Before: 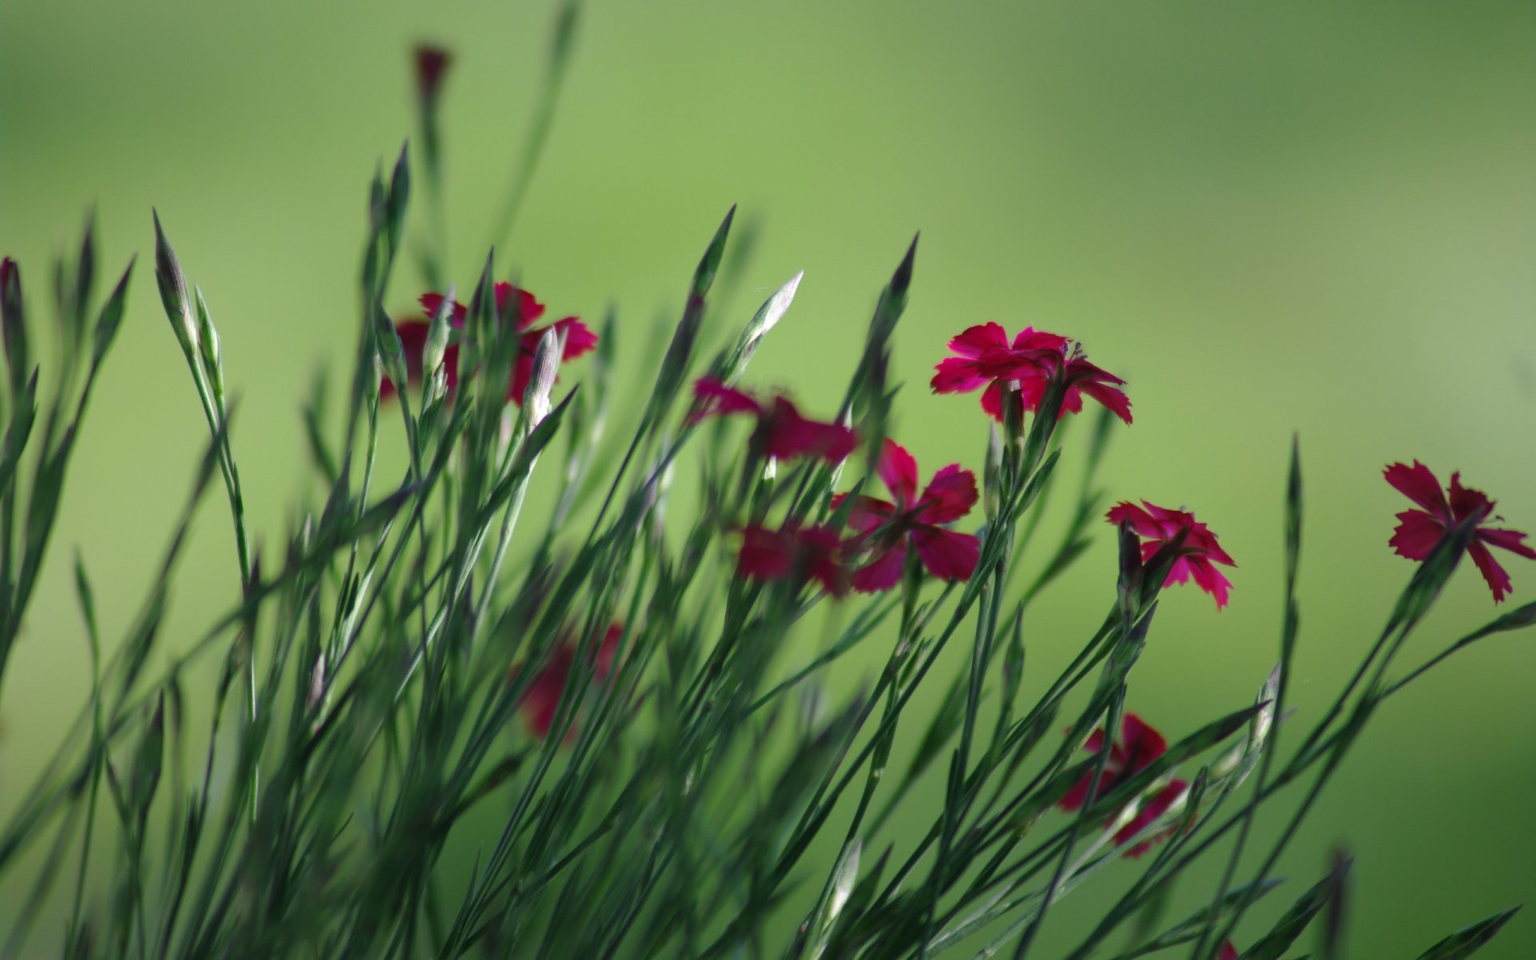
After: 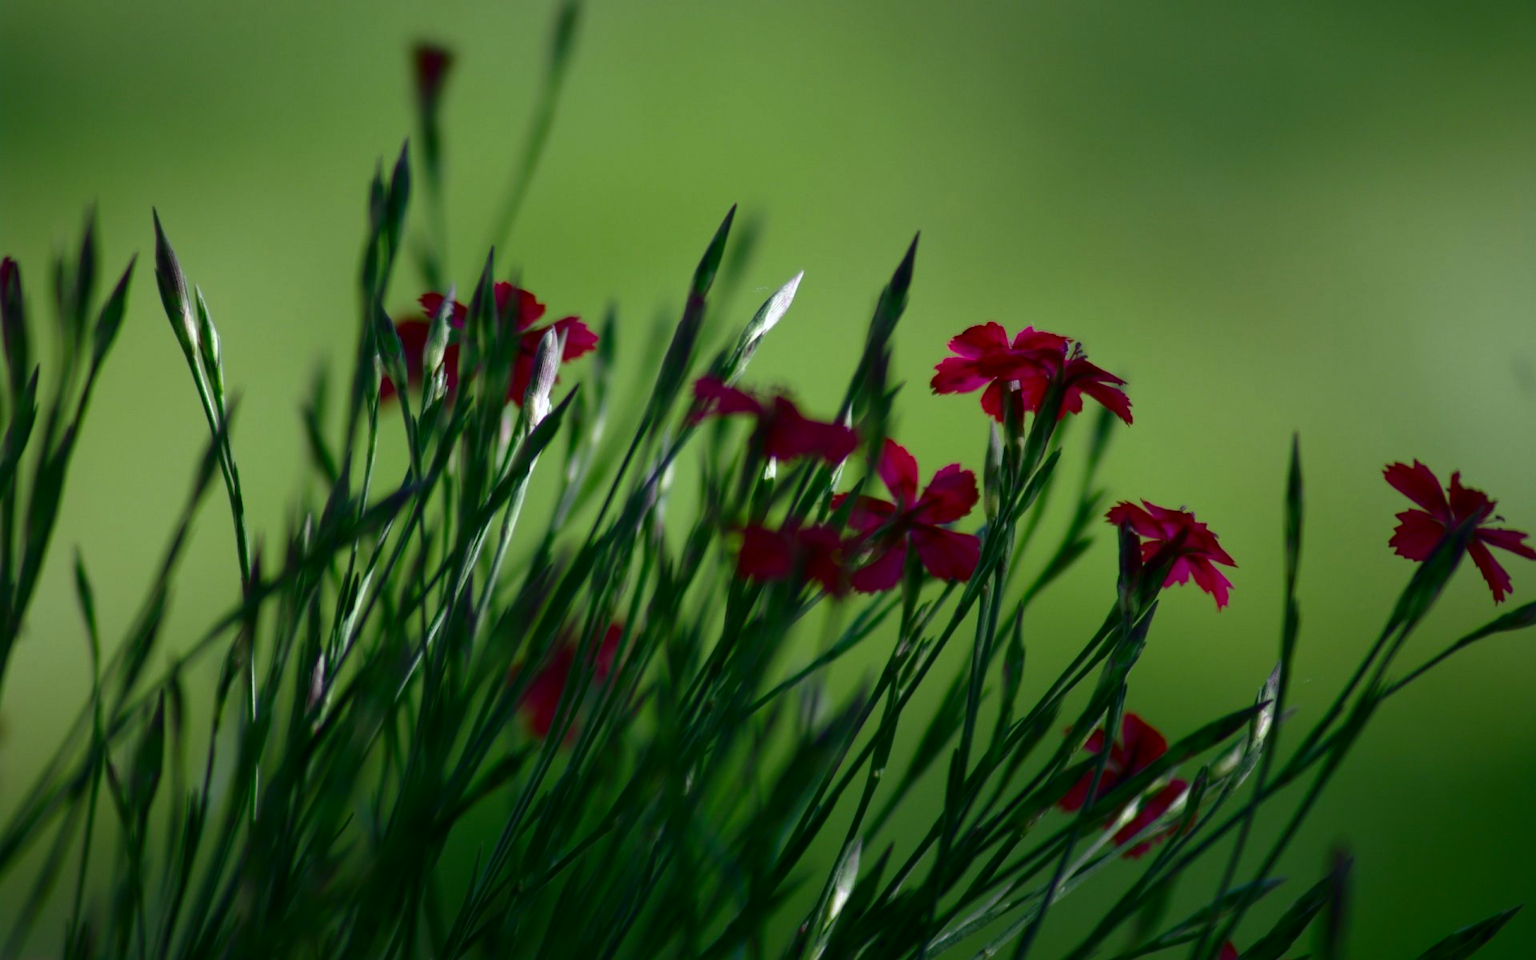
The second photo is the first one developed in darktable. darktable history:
contrast brightness saturation: contrast 0.1, brightness -0.26, saturation 0.14
white balance: red 0.982, blue 1.018
